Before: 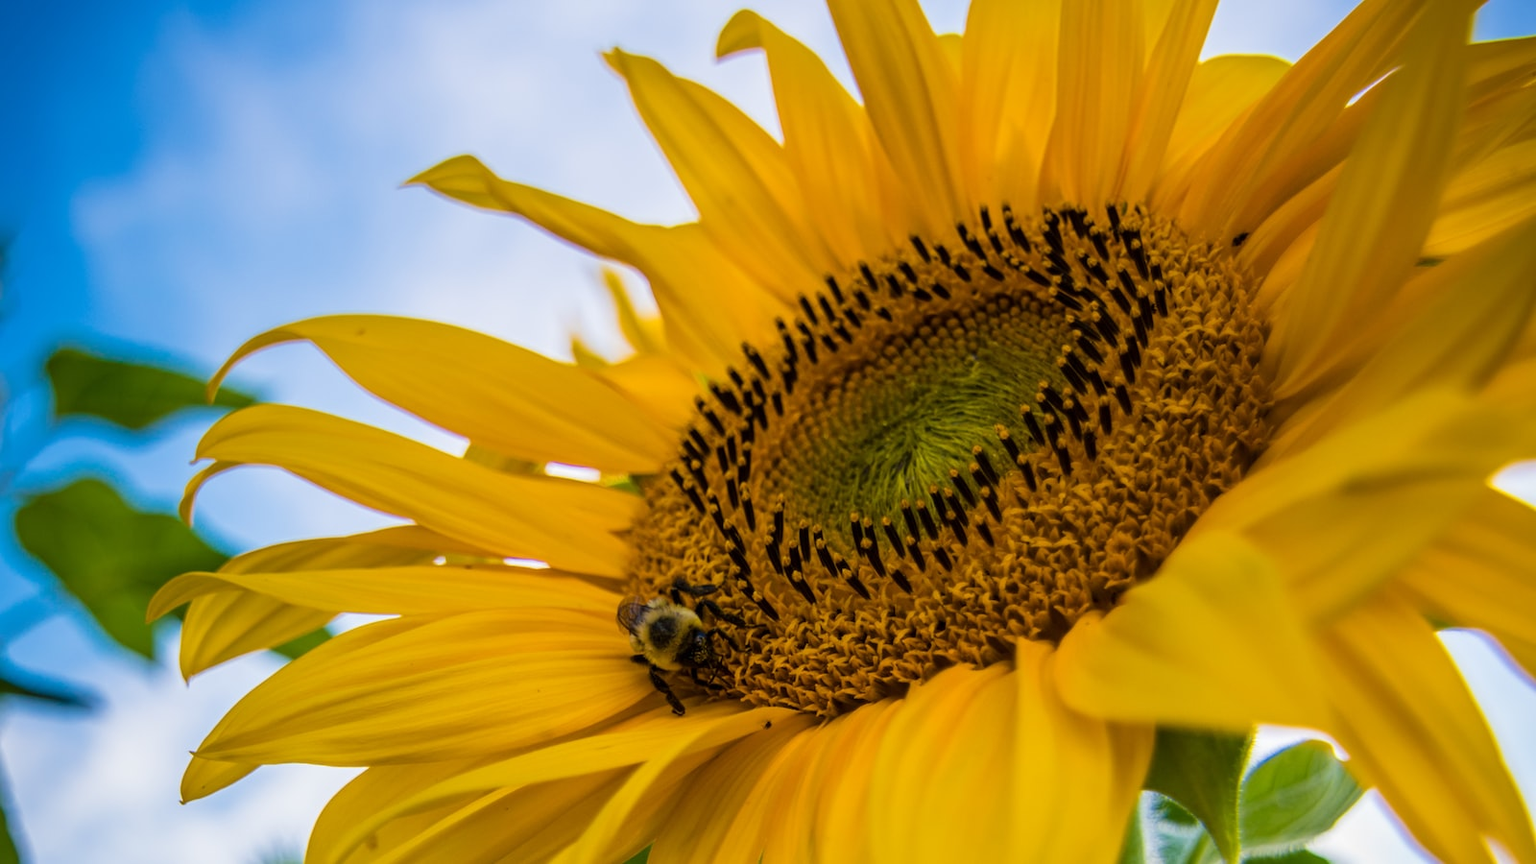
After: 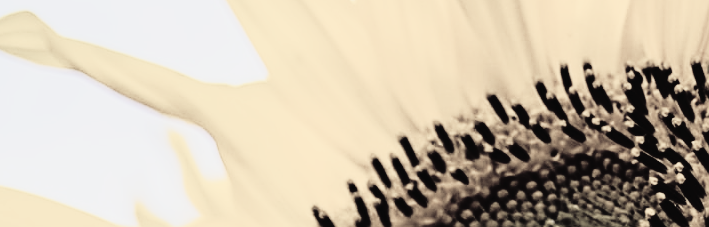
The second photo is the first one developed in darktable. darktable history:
color correction: highlights b* 0, saturation 0.171
base curve: curves: ch0 [(0, 0) (0.028, 0.03) (0.121, 0.232) (0.46, 0.748) (0.859, 0.968) (1, 1)]
contrast brightness saturation: contrast 0.215, brightness -0.191, saturation 0.236
sharpen: on, module defaults
exposure: exposure 0.574 EV, compensate exposure bias true, compensate highlight preservation false
tone curve: curves: ch0 [(0, 0.022) (0.114, 0.088) (0.282, 0.316) (0.446, 0.511) (0.613, 0.693) (0.786, 0.843) (0.999, 0.949)]; ch1 [(0, 0) (0.395, 0.343) (0.463, 0.427) (0.486, 0.474) (0.503, 0.5) (0.535, 0.522) (0.555, 0.566) (0.594, 0.614) (0.755, 0.793) (1, 1)]; ch2 [(0, 0) (0.369, 0.388) (0.449, 0.431) (0.501, 0.5) (0.528, 0.517) (0.561, 0.59) (0.612, 0.646) (0.697, 0.721) (1, 1)], preserve colors none
crop: left 28.85%, top 16.819%, right 26.792%, bottom 57.925%
